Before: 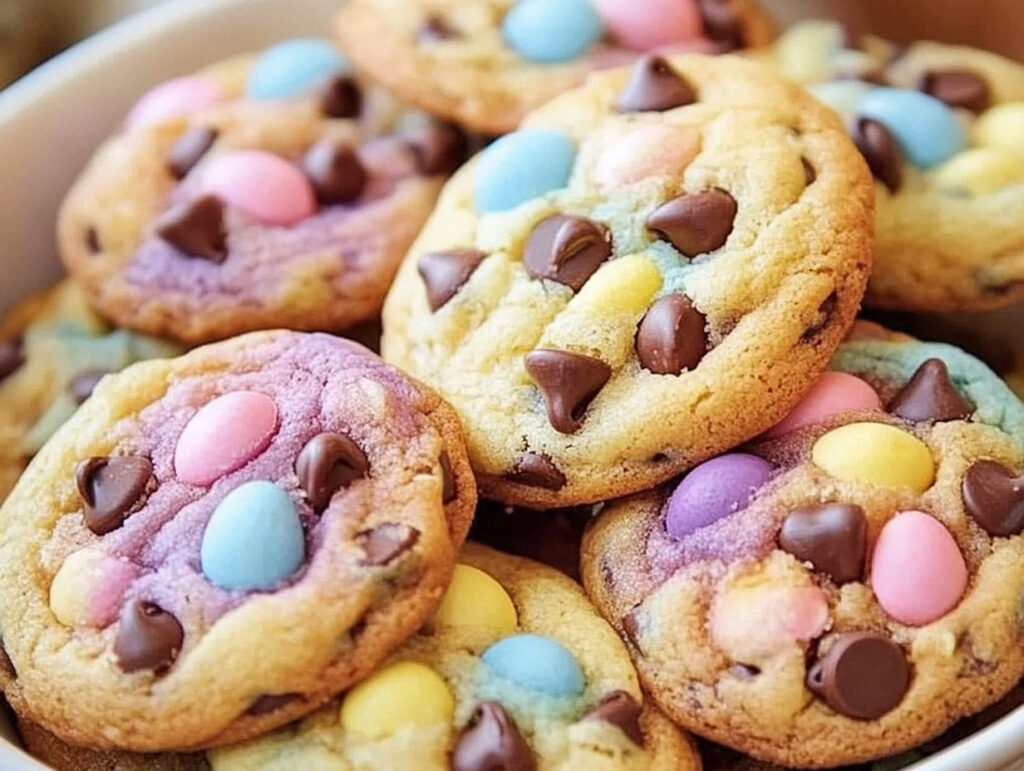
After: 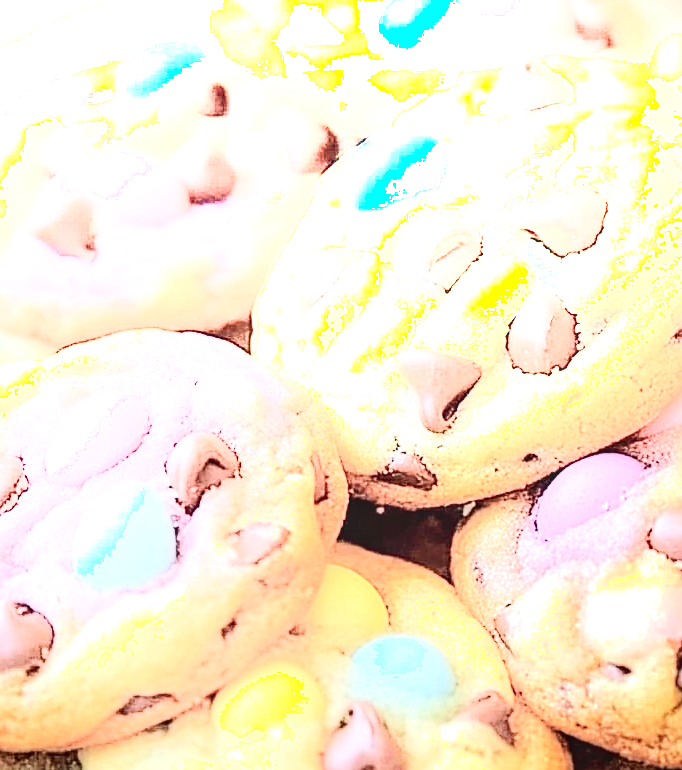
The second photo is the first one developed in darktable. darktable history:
local contrast: on, module defaults
tone curve: curves: ch0 [(0, 0) (0.003, 0.011) (0.011, 0.012) (0.025, 0.013) (0.044, 0.023) (0.069, 0.04) (0.1, 0.06) (0.136, 0.094) (0.177, 0.145) (0.224, 0.213) (0.277, 0.301) (0.335, 0.389) (0.399, 0.473) (0.468, 0.554) (0.543, 0.627) (0.623, 0.694) (0.709, 0.763) (0.801, 0.83) (0.898, 0.906) (1, 1)], color space Lab, independent channels, preserve colors none
exposure: black level correction 0, exposure 0.701 EV, compensate highlight preservation false
crop and rotate: left 12.647%, right 20.683%
sharpen: on, module defaults
shadows and highlights: shadows -21.65, highlights 99.73, soften with gaussian
